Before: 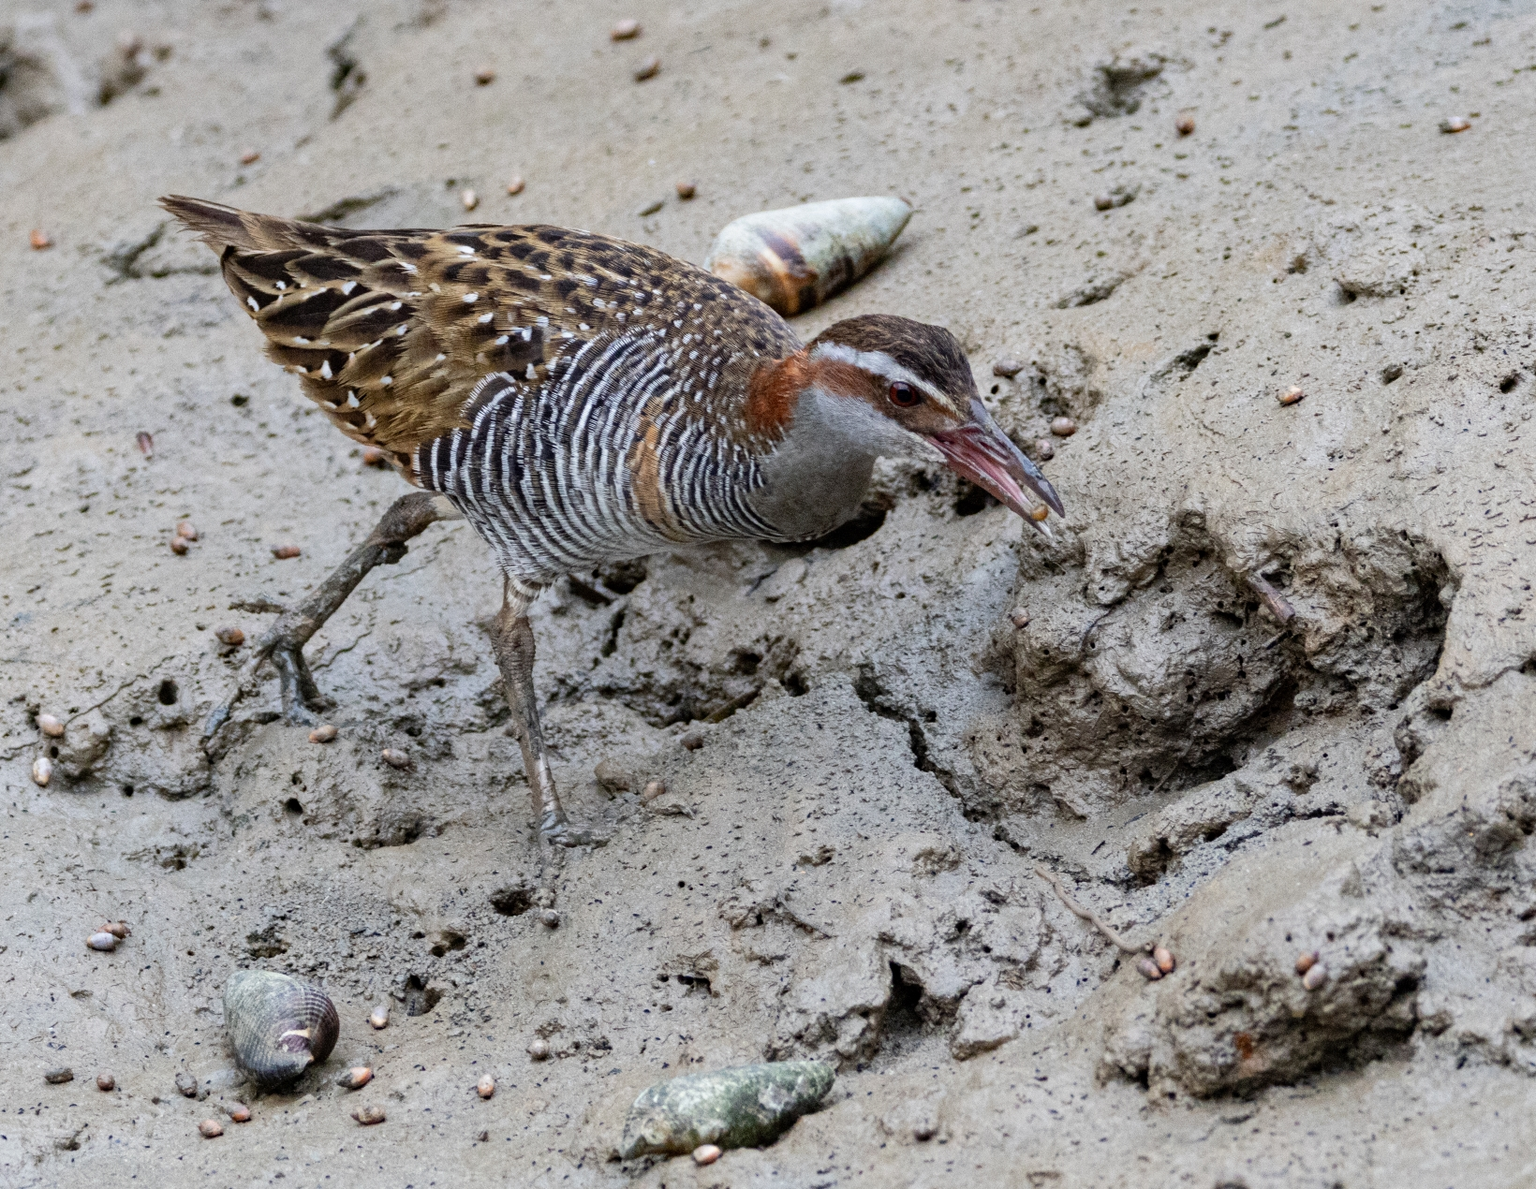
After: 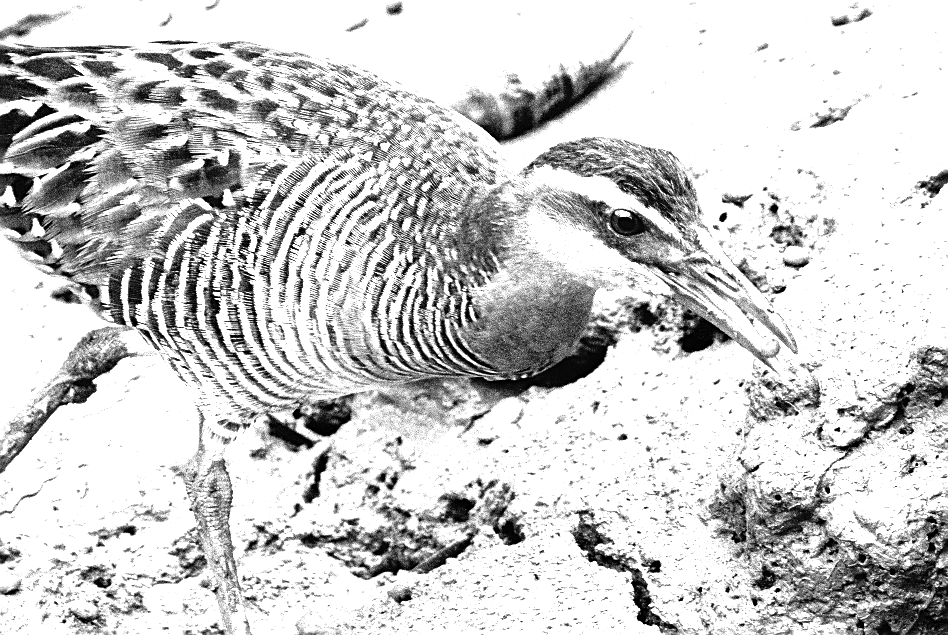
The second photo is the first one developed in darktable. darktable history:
color zones: curves: ch0 [(0, 0.613) (0.01, 0.613) (0.245, 0.448) (0.498, 0.529) (0.642, 0.665) (0.879, 0.777) (0.99, 0.613)]; ch1 [(0, 0) (0.143, 0) (0.286, 0) (0.429, 0) (0.571, 0) (0.714, 0) (0.857, 0)]
exposure: exposure 1 EV, compensate exposure bias true, compensate highlight preservation false
sharpen: on, module defaults
crop: left 20.677%, top 15.746%, right 21.484%, bottom 34.176%
color balance rgb: power › chroma 1.552%, power › hue 27.24°, perceptual saturation grading › global saturation 36.996%, perceptual saturation grading › shadows 35.118%, perceptual brilliance grading › highlights 10.841%, perceptual brilliance grading › shadows -10.942%, global vibrance 20%
tone equalizer: -8 EV -1.05 EV, -7 EV -1.01 EV, -6 EV -0.83 EV, -5 EV -0.568 EV, -3 EV 0.548 EV, -2 EV 0.859 EV, -1 EV 1 EV, +0 EV 1.06 EV, mask exposure compensation -0.508 EV
contrast equalizer: y [[0.6 ×6], [0.55 ×6], [0 ×6], [0 ×6], [0 ×6]], mix -0.218
